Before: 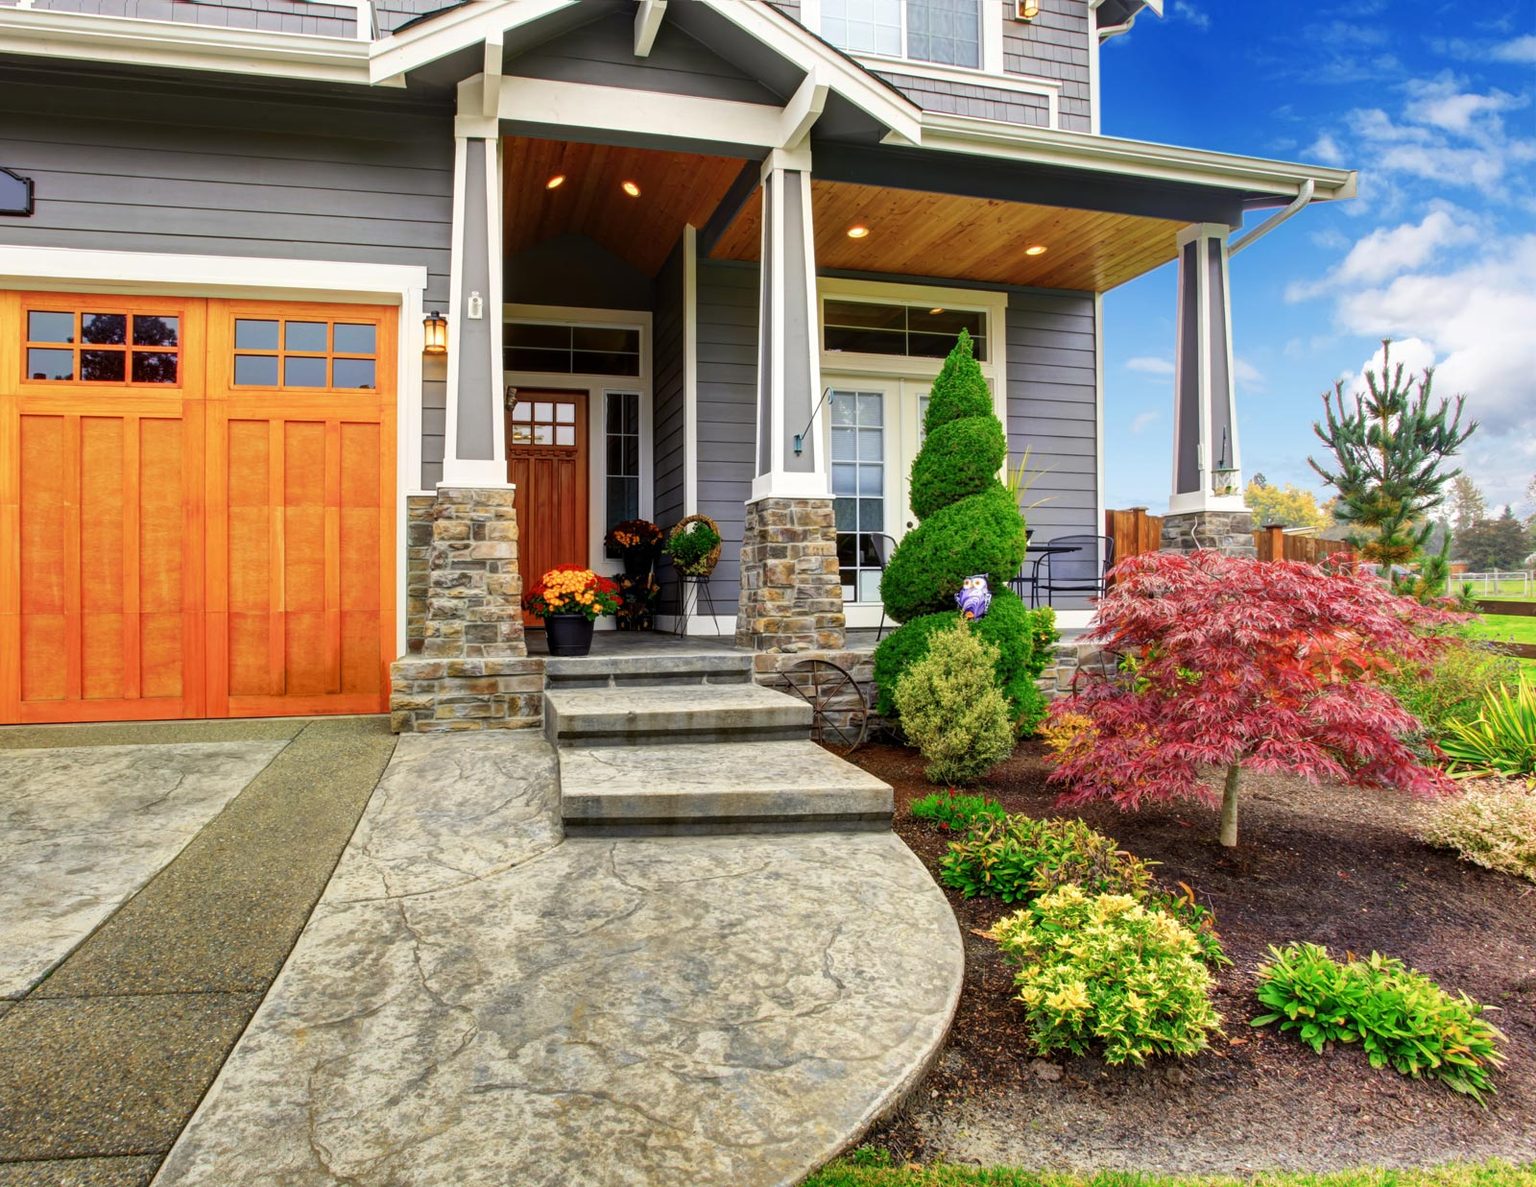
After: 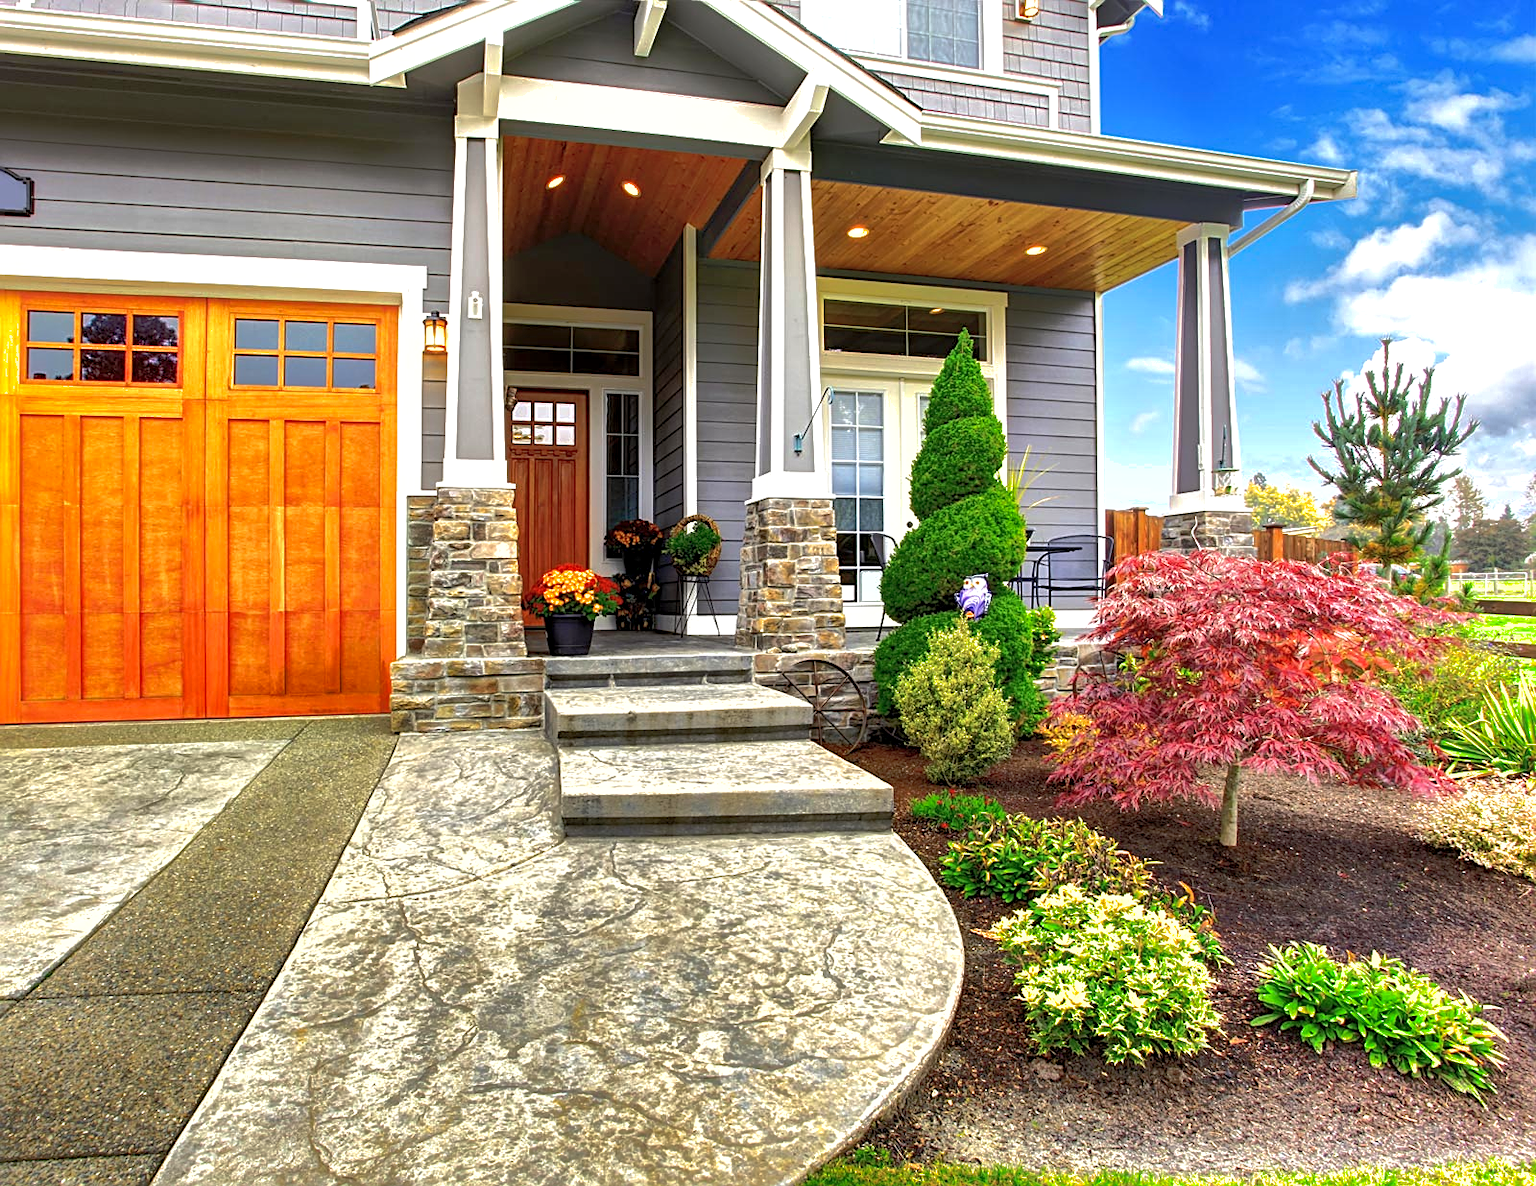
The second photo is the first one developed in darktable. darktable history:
local contrast: highlights 100%, shadows 100%, detail 120%, midtone range 0.2
tone equalizer: -8 EV 0.001 EV, -7 EV -0.002 EV, -6 EV 0.002 EV, -5 EV -0.03 EV, -4 EV -0.116 EV, -3 EV -0.169 EV, -2 EV 0.24 EV, -1 EV 0.702 EV, +0 EV 0.493 EV
sharpen: on, module defaults
shadows and highlights: shadows 60, highlights -60
